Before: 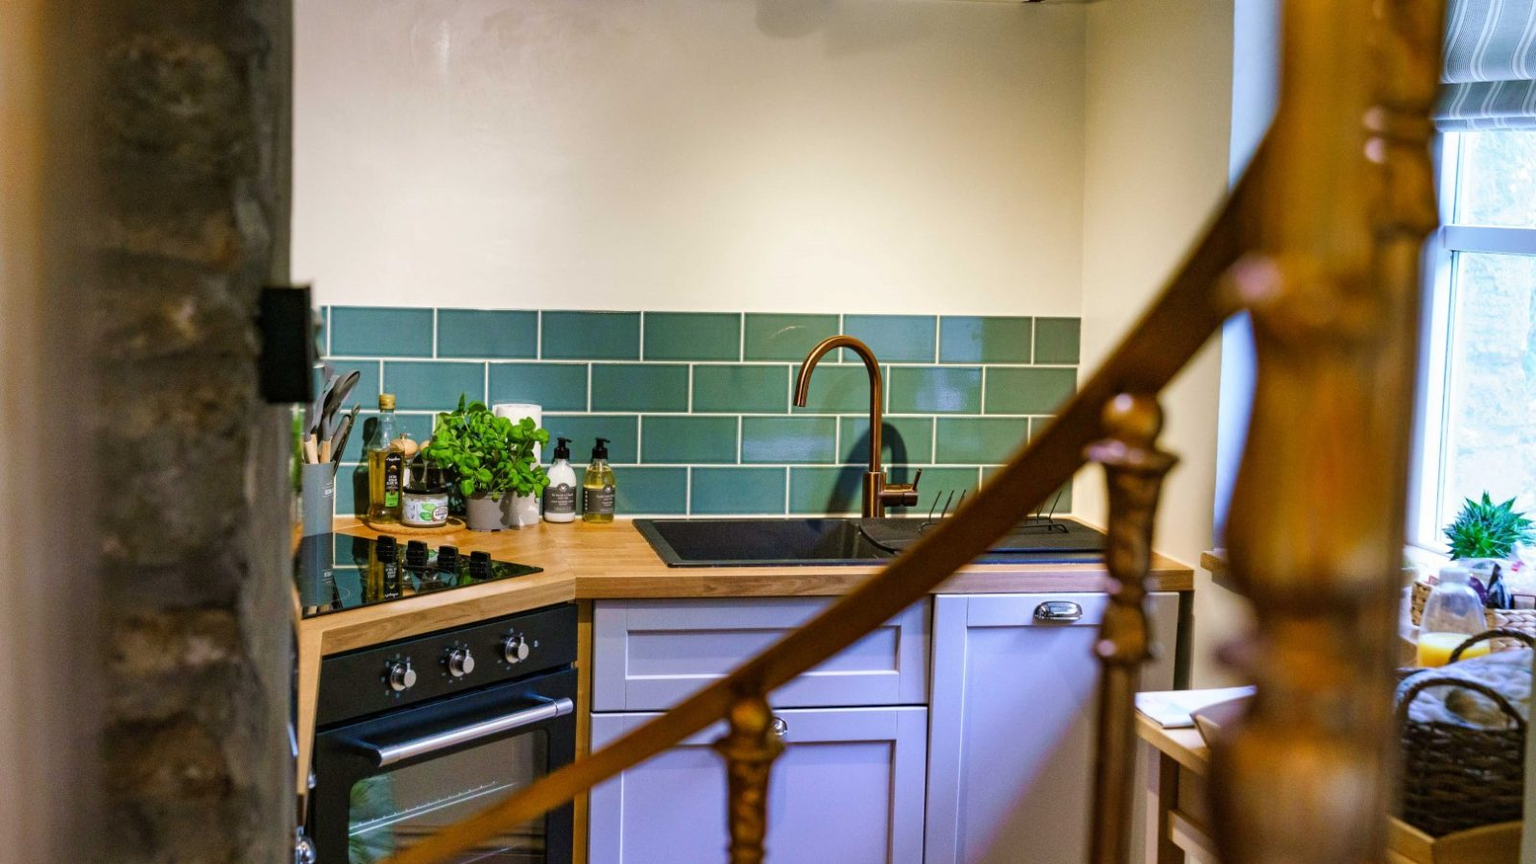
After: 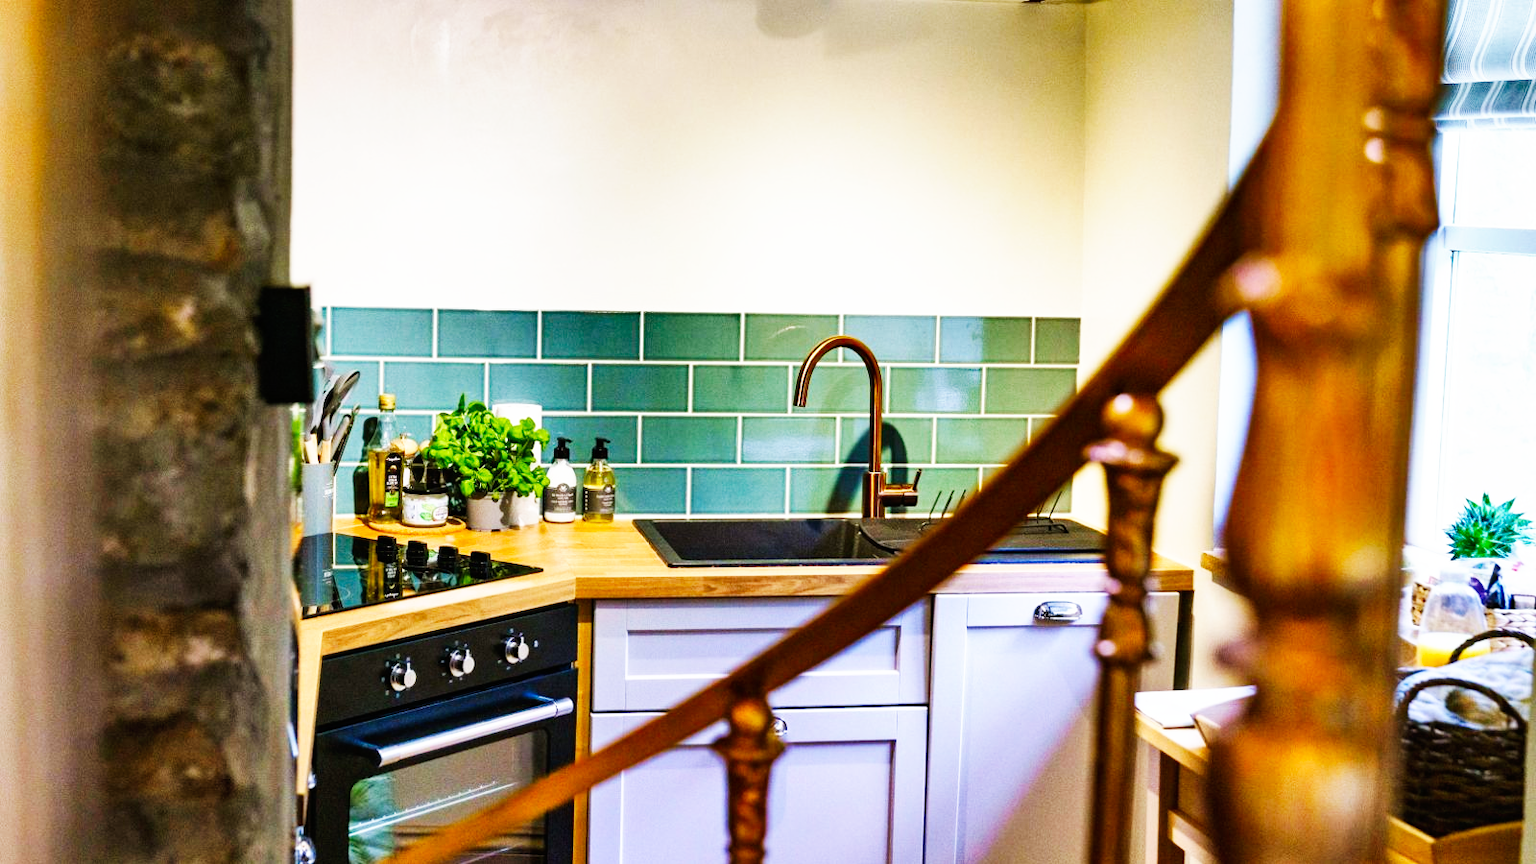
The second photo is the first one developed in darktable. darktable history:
shadows and highlights: low approximation 0.01, soften with gaussian
base curve: curves: ch0 [(0, 0) (0.007, 0.004) (0.027, 0.03) (0.046, 0.07) (0.207, 0.54) (0.442, 0.872) (0.673, 0.972) (1, 1)], preserve colors none
